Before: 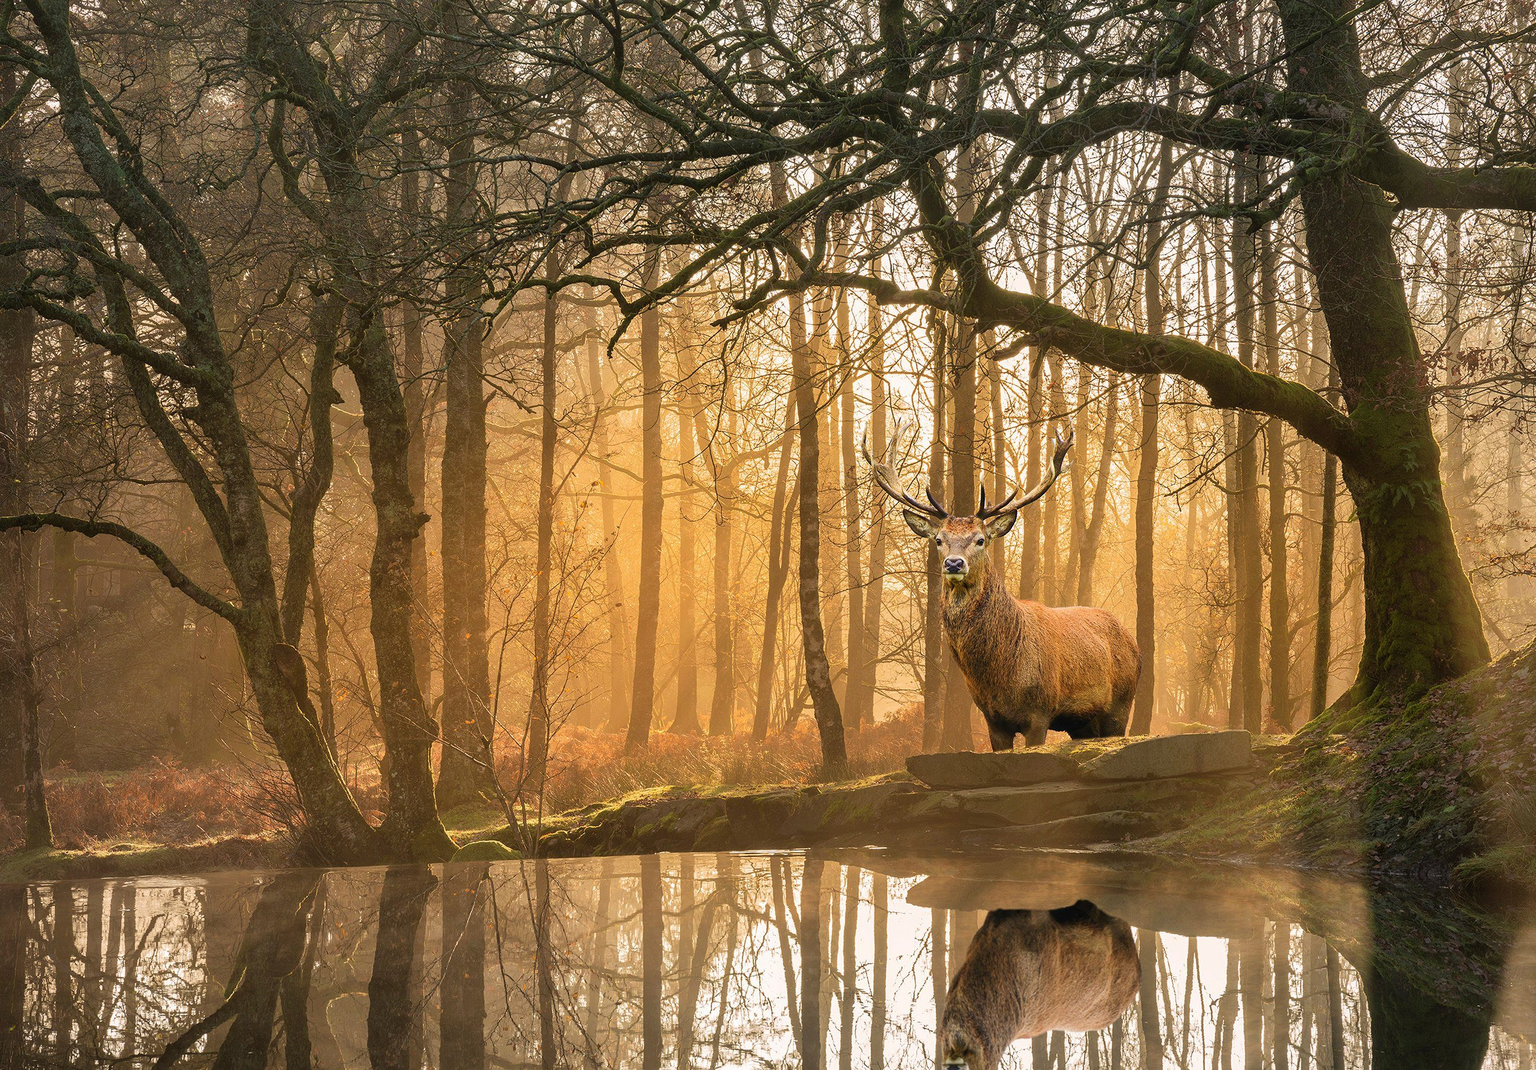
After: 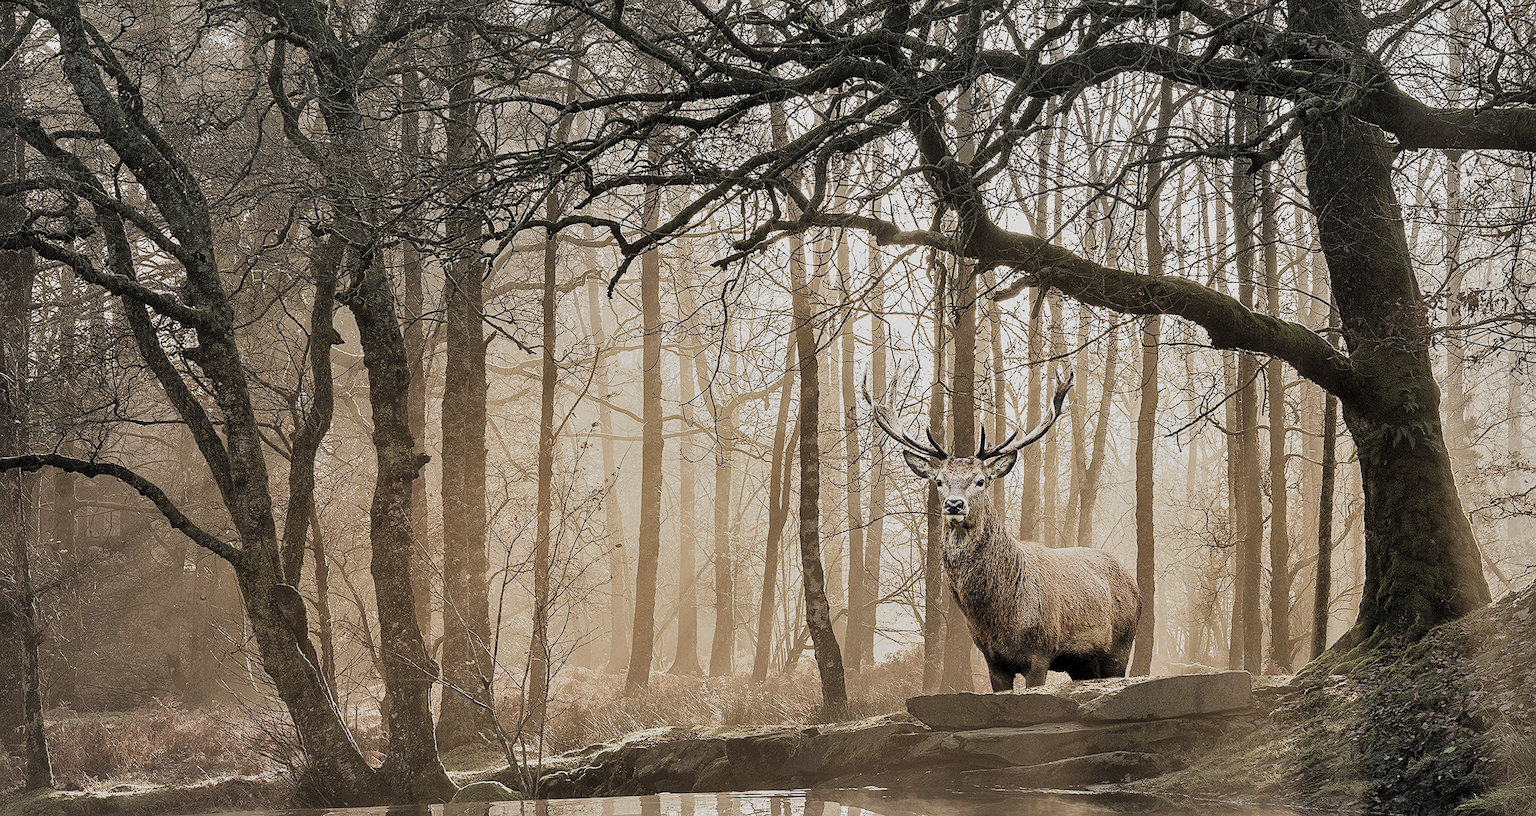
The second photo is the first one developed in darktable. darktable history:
shadows and highlights: soften with gaussian
filmic rgb: black relative exposure -14.33 EV, white relative exposure 3.39 EV, hardness 7.88, contrast 0.992, preserve chrominance no, color science v5 (2021), contrast in shadows safe, contrast in highlights safe
sharpen: on, module defaults
tone curve: curves: ch0 [(0, 0) (0.003, 0.008) (0.011, 0.008) (0.025, 0.011) (0.044, 0.017) (0.069, 0.029) (0.1, 0.045) (0.136, 0.067) (0.177, 0.103) (0.224, 0.151) (0.277, 0.21) (0.335, 0.285) (0.399, 0.37) (0.468, 0.462) (0.543, 0.568) (0.623, 0.679) (0.709, 0.79) (0.801, 0.876) (0.898, 0.936) (1, 1)], color space Lab, independent channels, preserve colors none
levels: levels [0.116, 0.574, 1]
crop: top 5.585%, bottom 18.104%
contrast brightness saturation: contrast -0.268, saturation -0.431
exposure: black level correction 0, exposure 0.698 EV, compensate highlight preservation false
